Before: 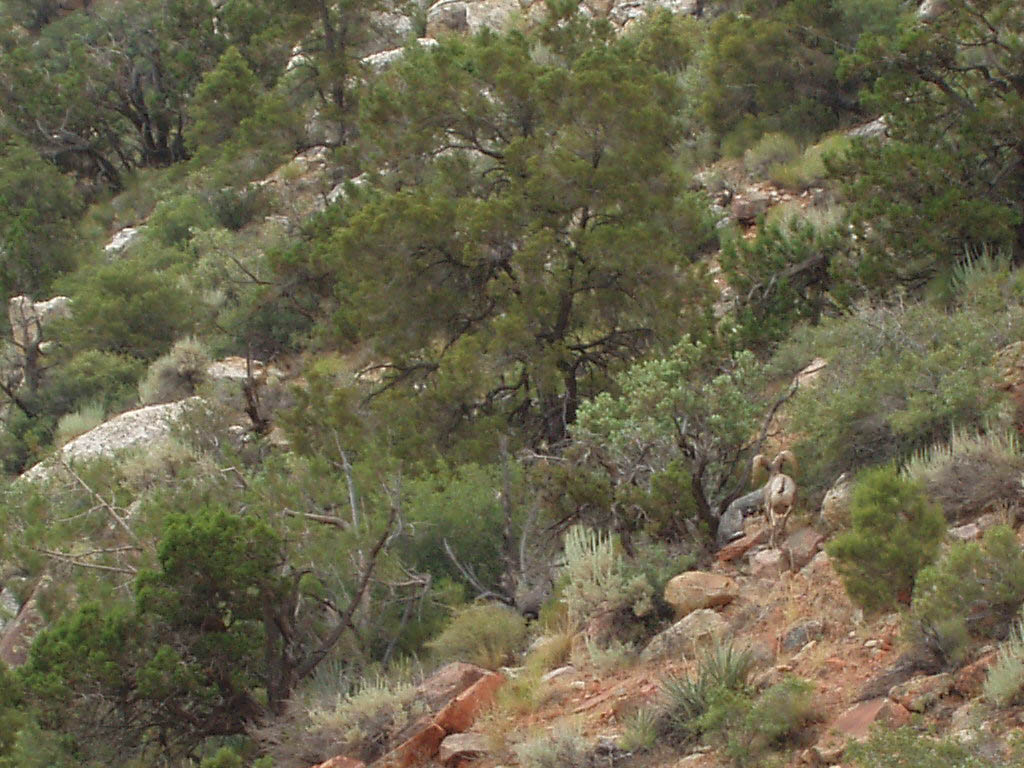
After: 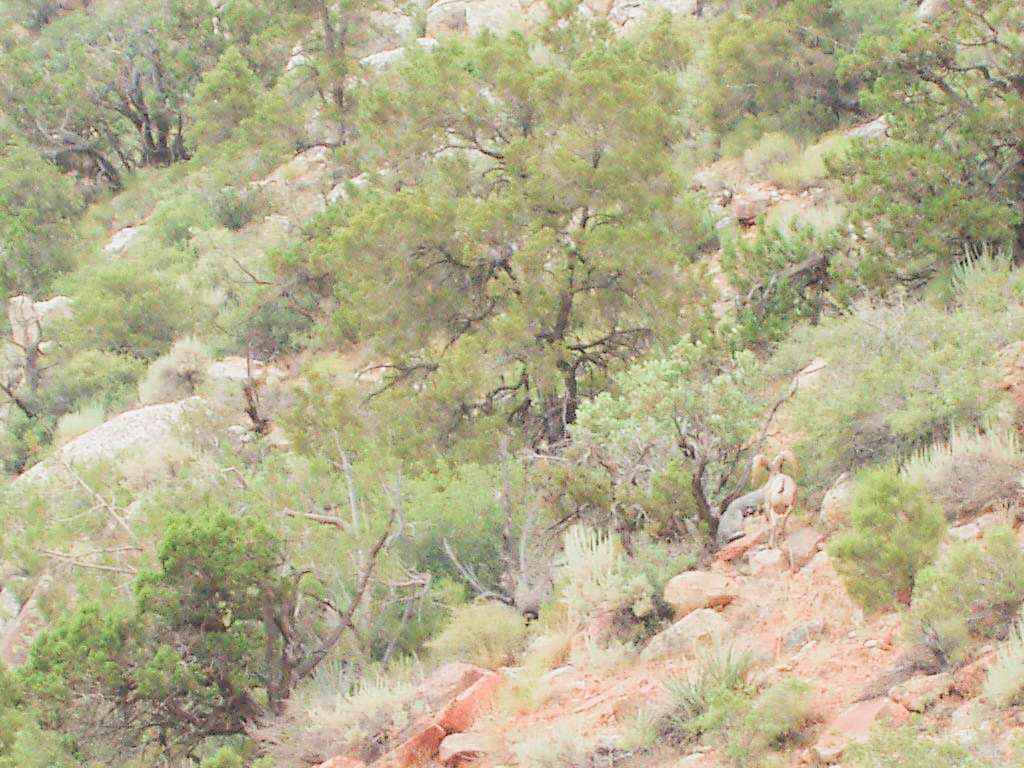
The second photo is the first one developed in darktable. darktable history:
filmic rgb: black relative exposure -6.96 EV, white relative exposure 5.58 EV, hardness 2.85, color science v5 (2021), contrast in shadows safe, contrast in highlights safe
exposure: exposure 2.227 EV, compensate highlight preservation false
